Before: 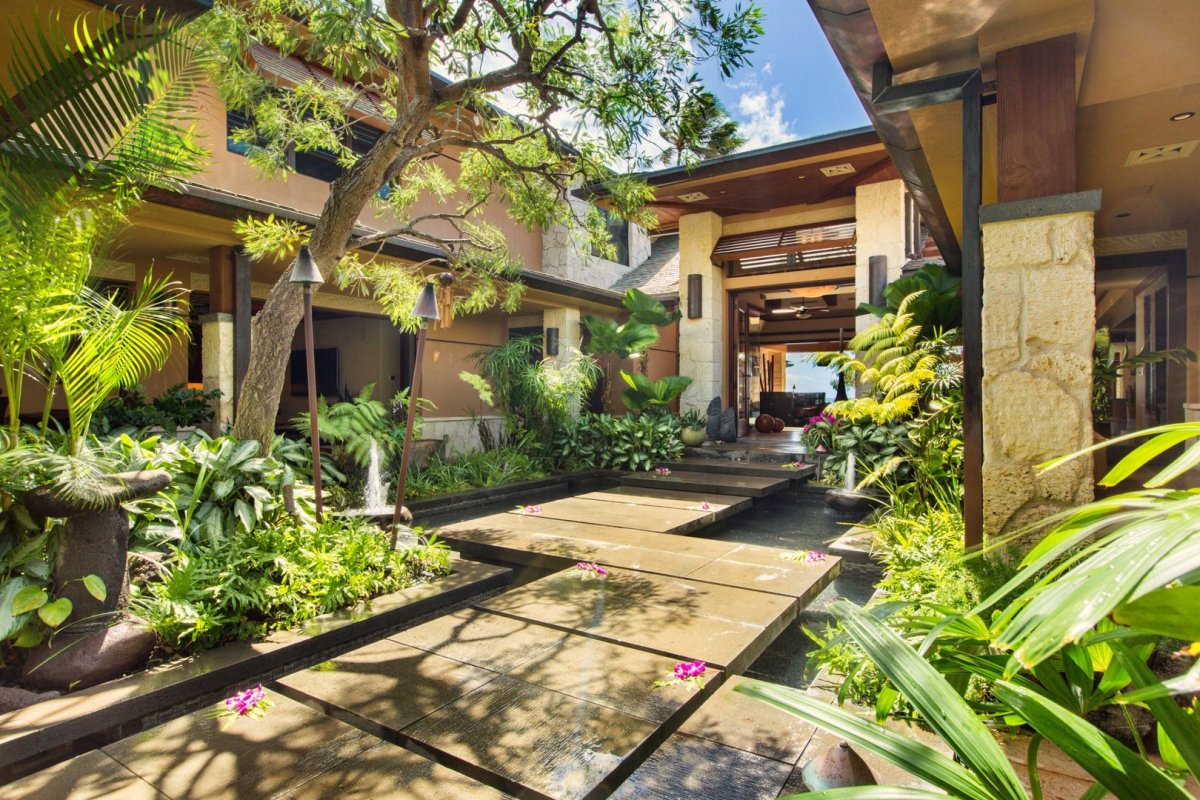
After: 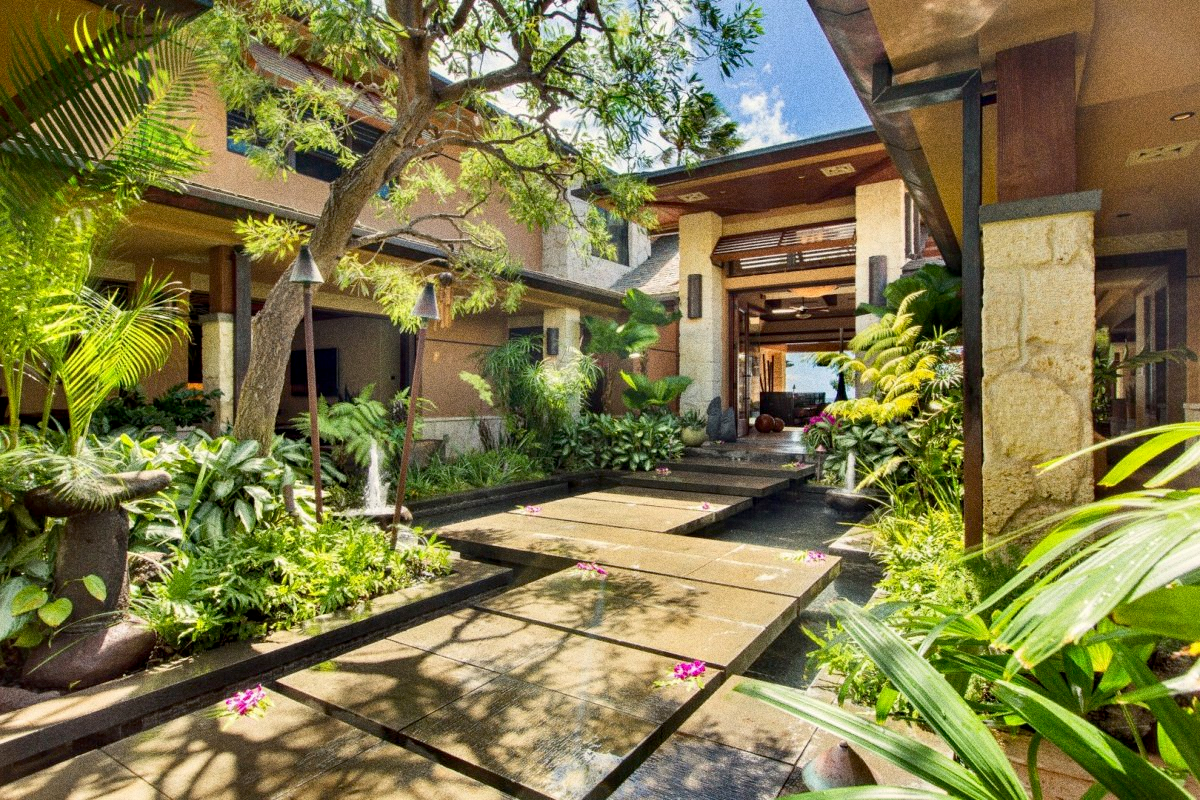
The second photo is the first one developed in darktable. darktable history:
exposure: black level correction 0.007, compensate highlight preservation false
grain: coarseness 0.09 ISO, strength 40%
